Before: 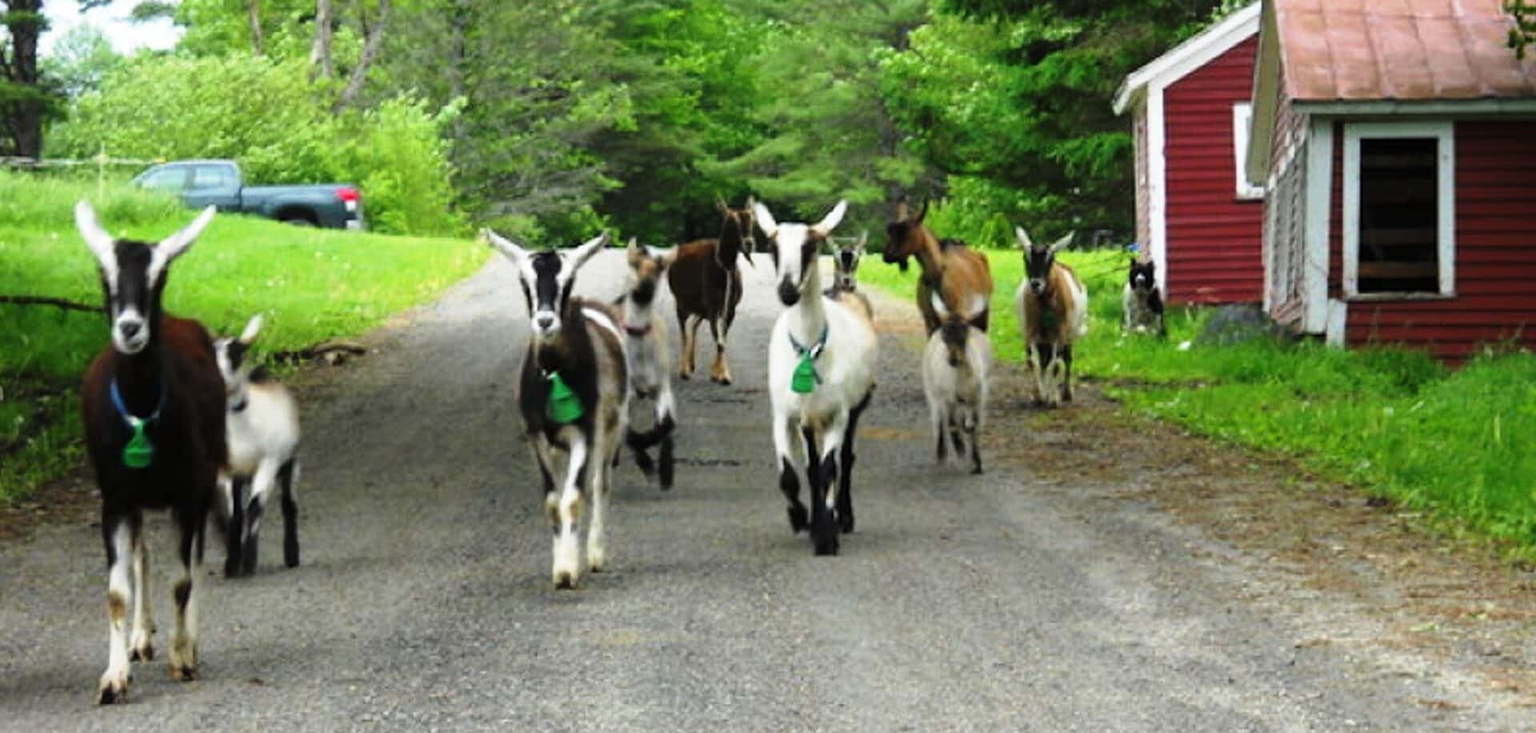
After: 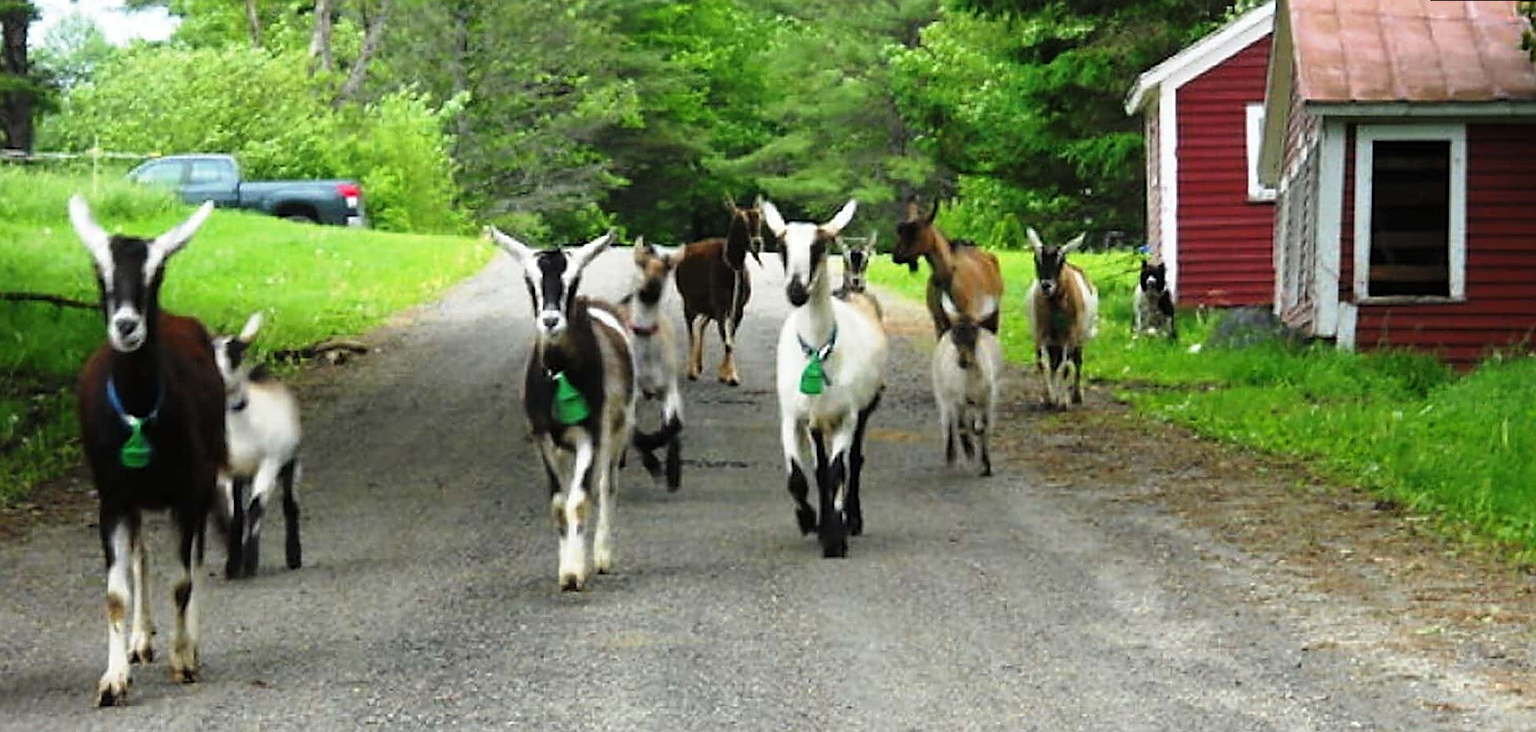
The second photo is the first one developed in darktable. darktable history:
tone equalizer: on, module defaults
sharpen: radius 1.4, amount 1.25, threshold 0.7
rotate and perspective: rotation 0.174°, lens shift (vertical) 0.013, lens shift (horizontal) 0.019, shear 0.001, automatic cropping original format, crop left 0.007, crop right 0.991, crop top 0.016, crop bottom 0.997
